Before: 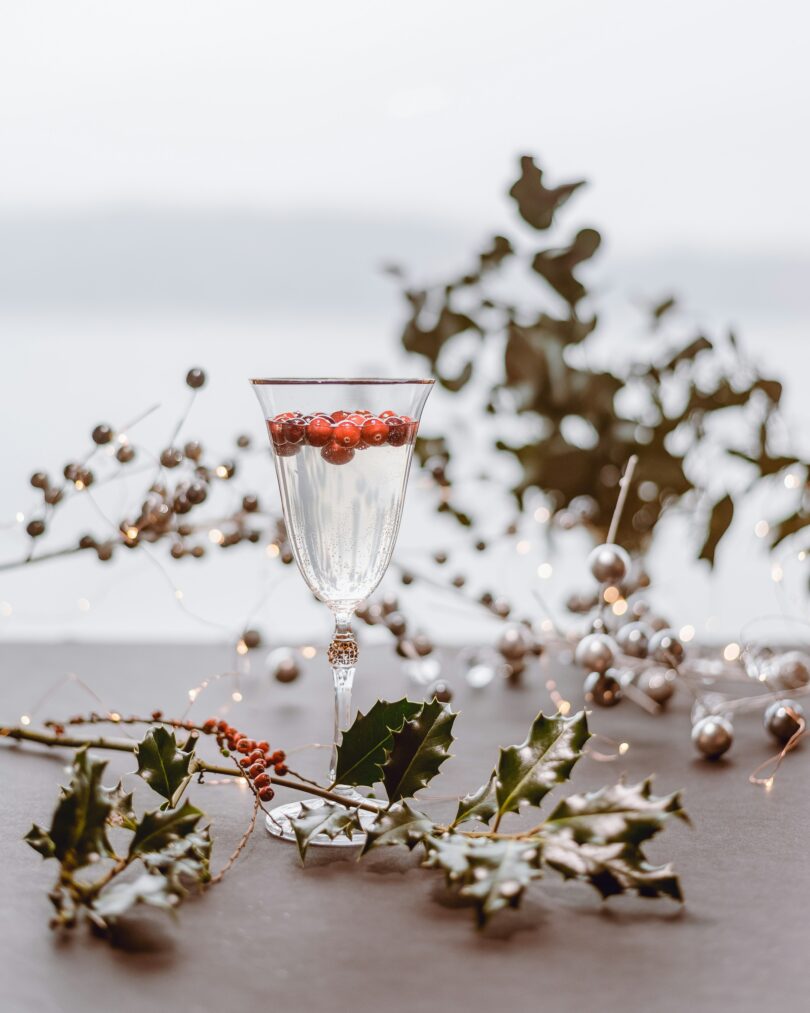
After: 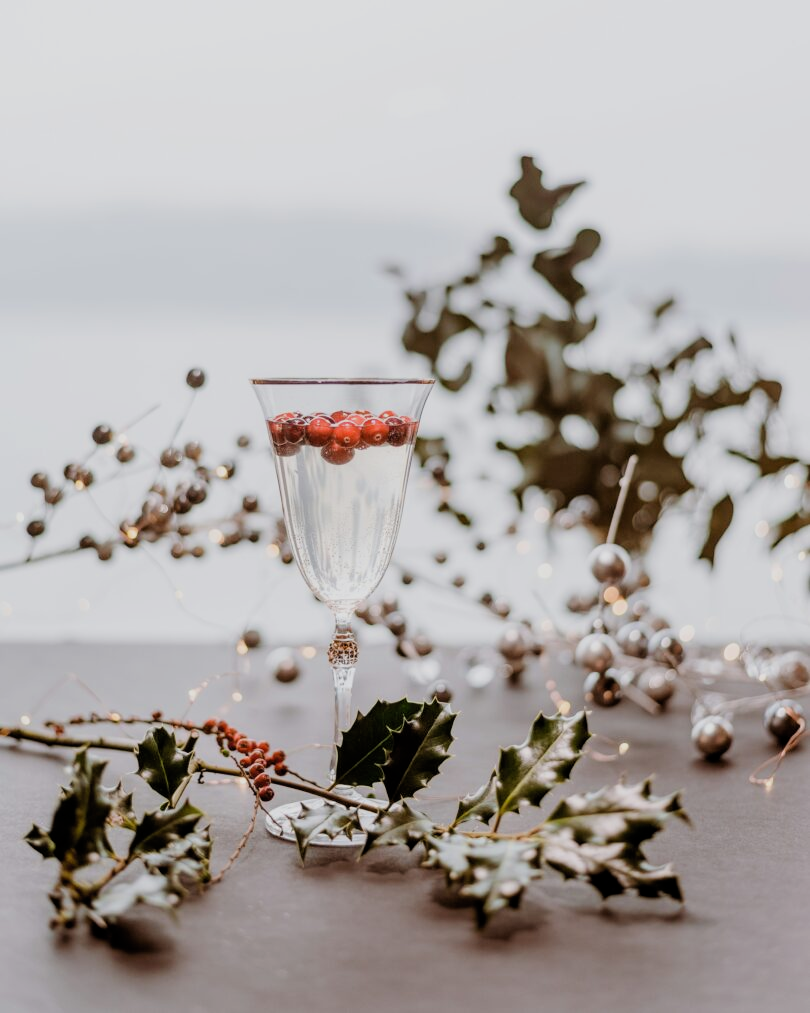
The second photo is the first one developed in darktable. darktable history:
filmic rgb: black relative exposure -7.72 EV, white relative exposure 4.41 EV, target black luminance 0%, hardness 3.76, latitude 50.55%, contrast 1.066, highlights saturation mix 9.12%, shadows ↔ highlights balance -0.273%
